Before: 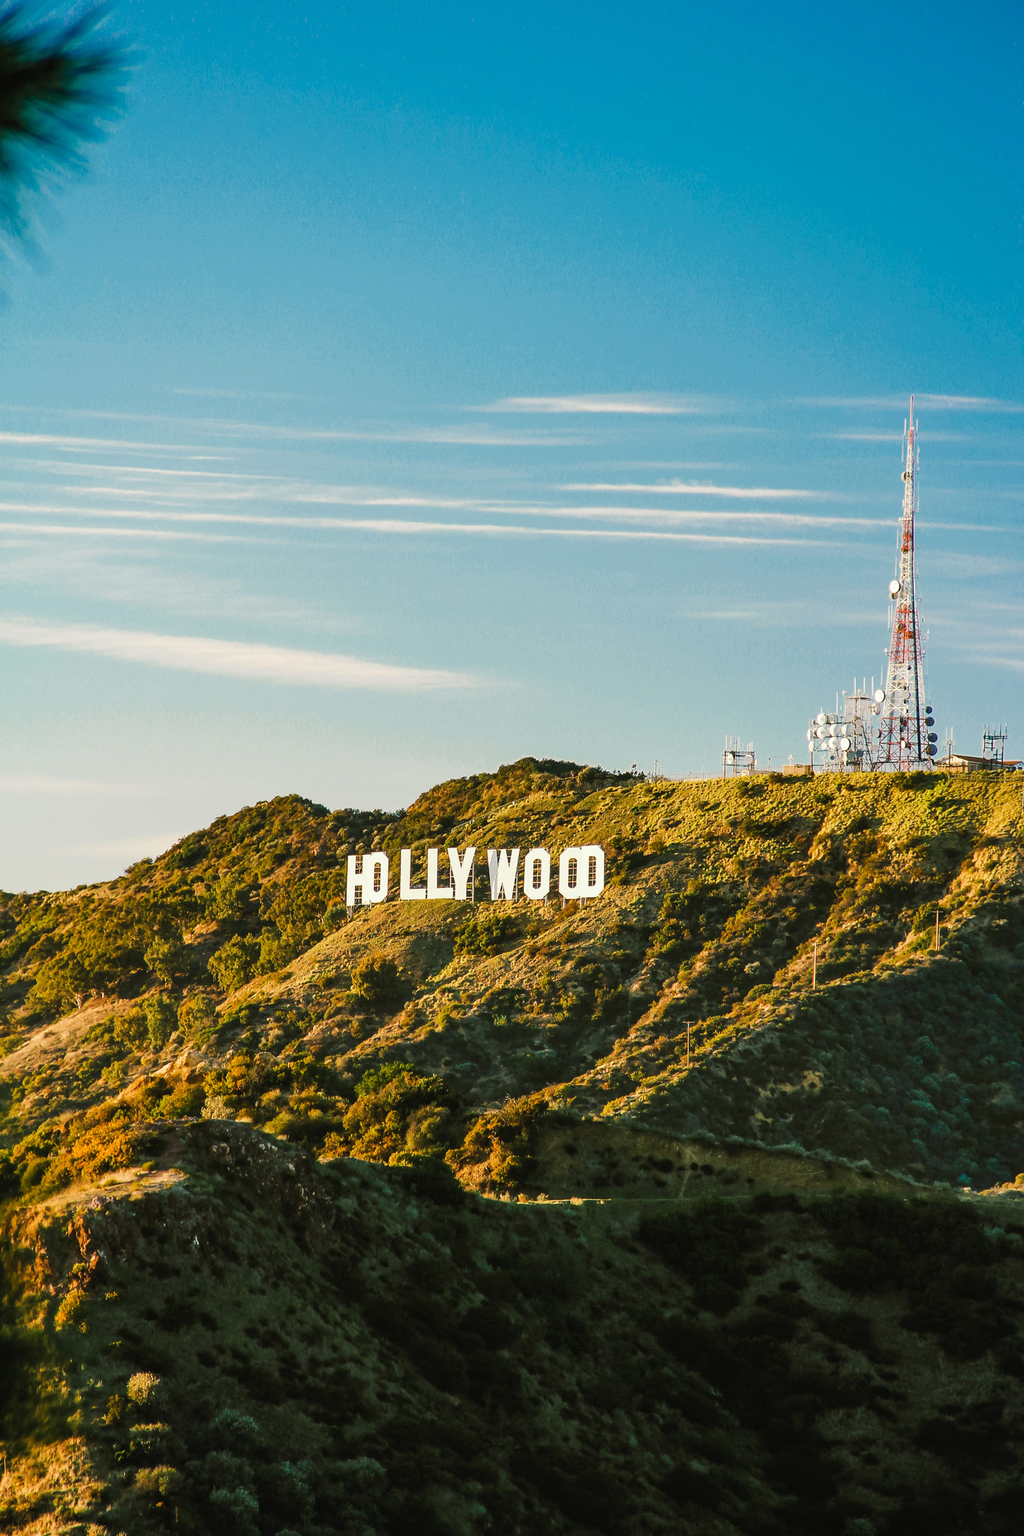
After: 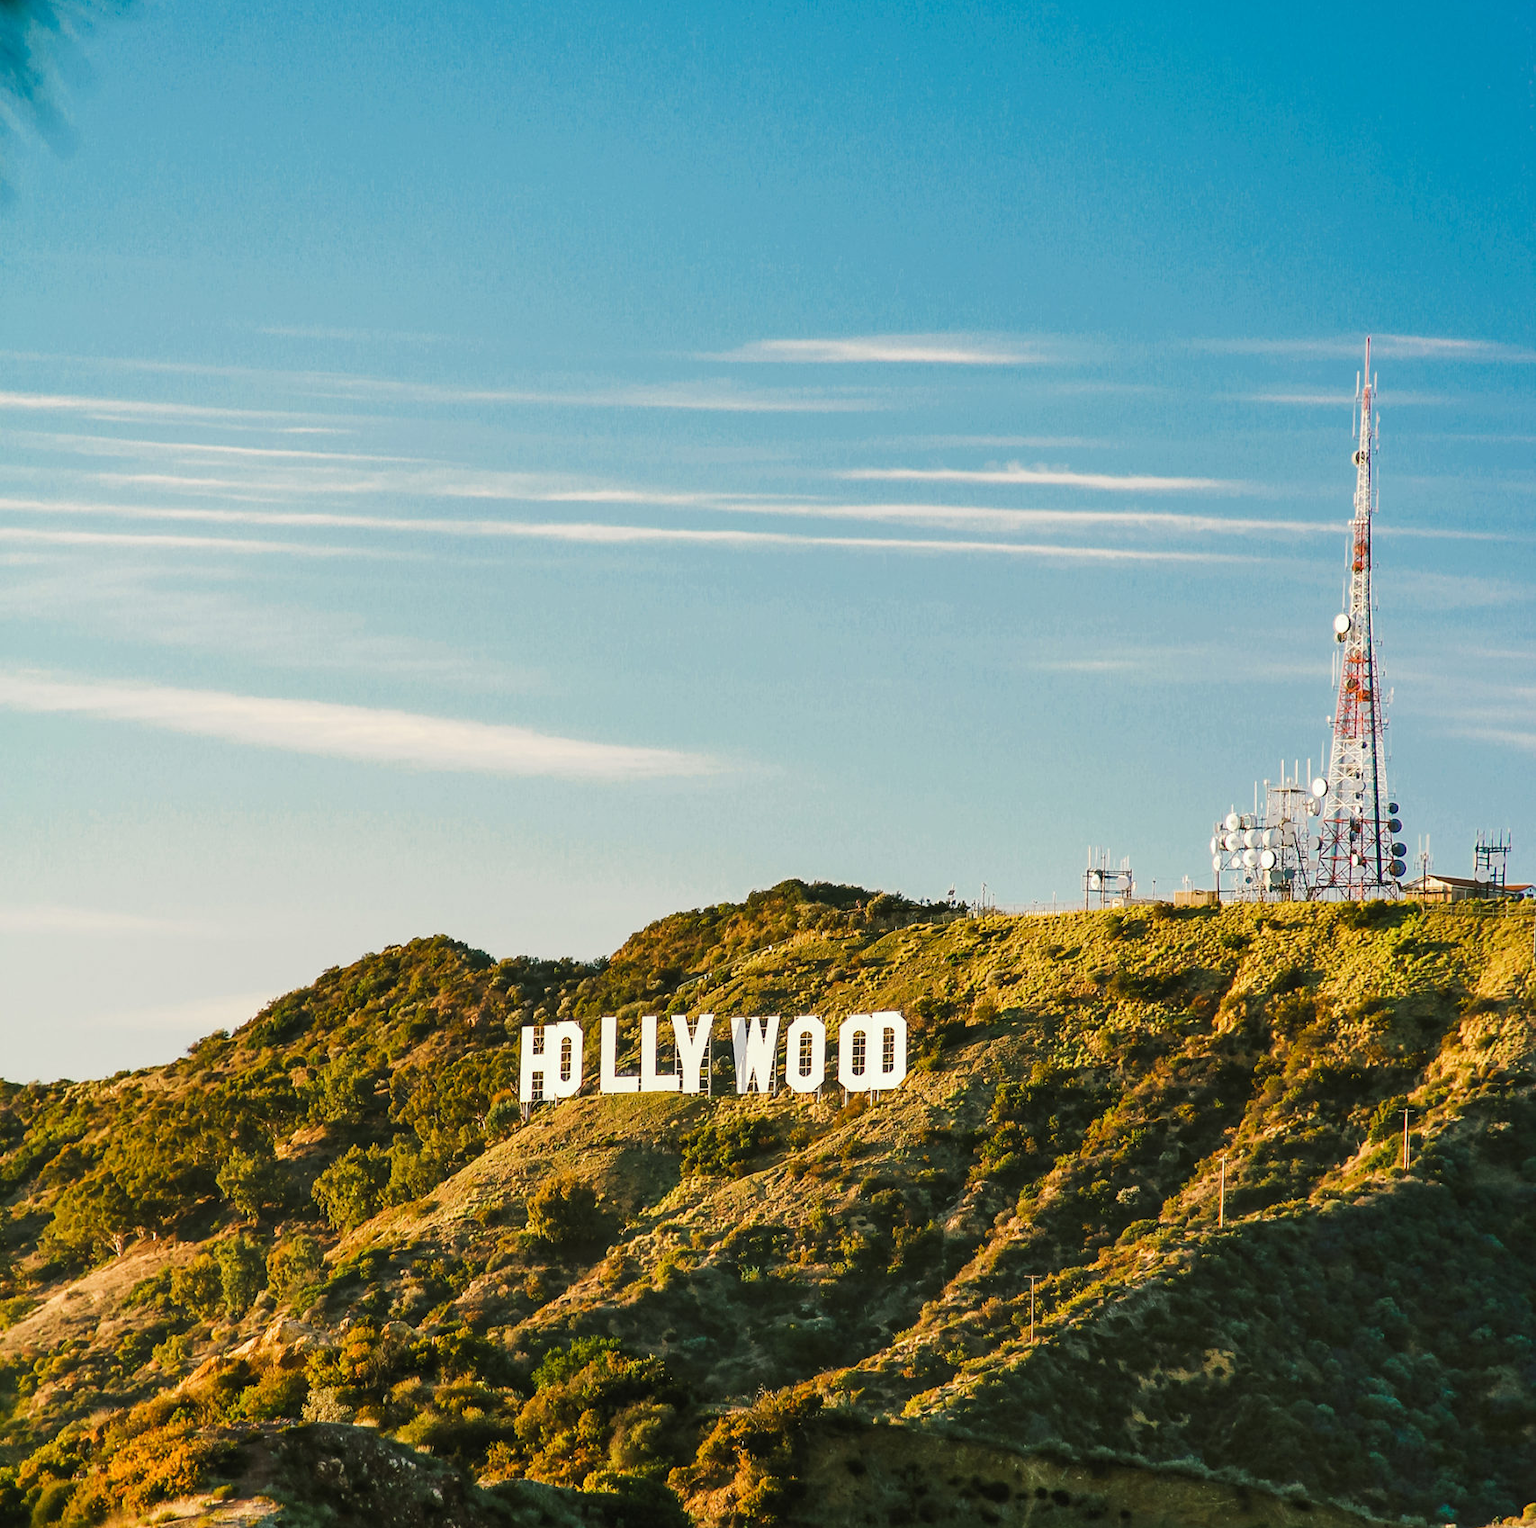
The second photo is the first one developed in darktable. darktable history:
crop: top 11.148%, bottom 22.478%
